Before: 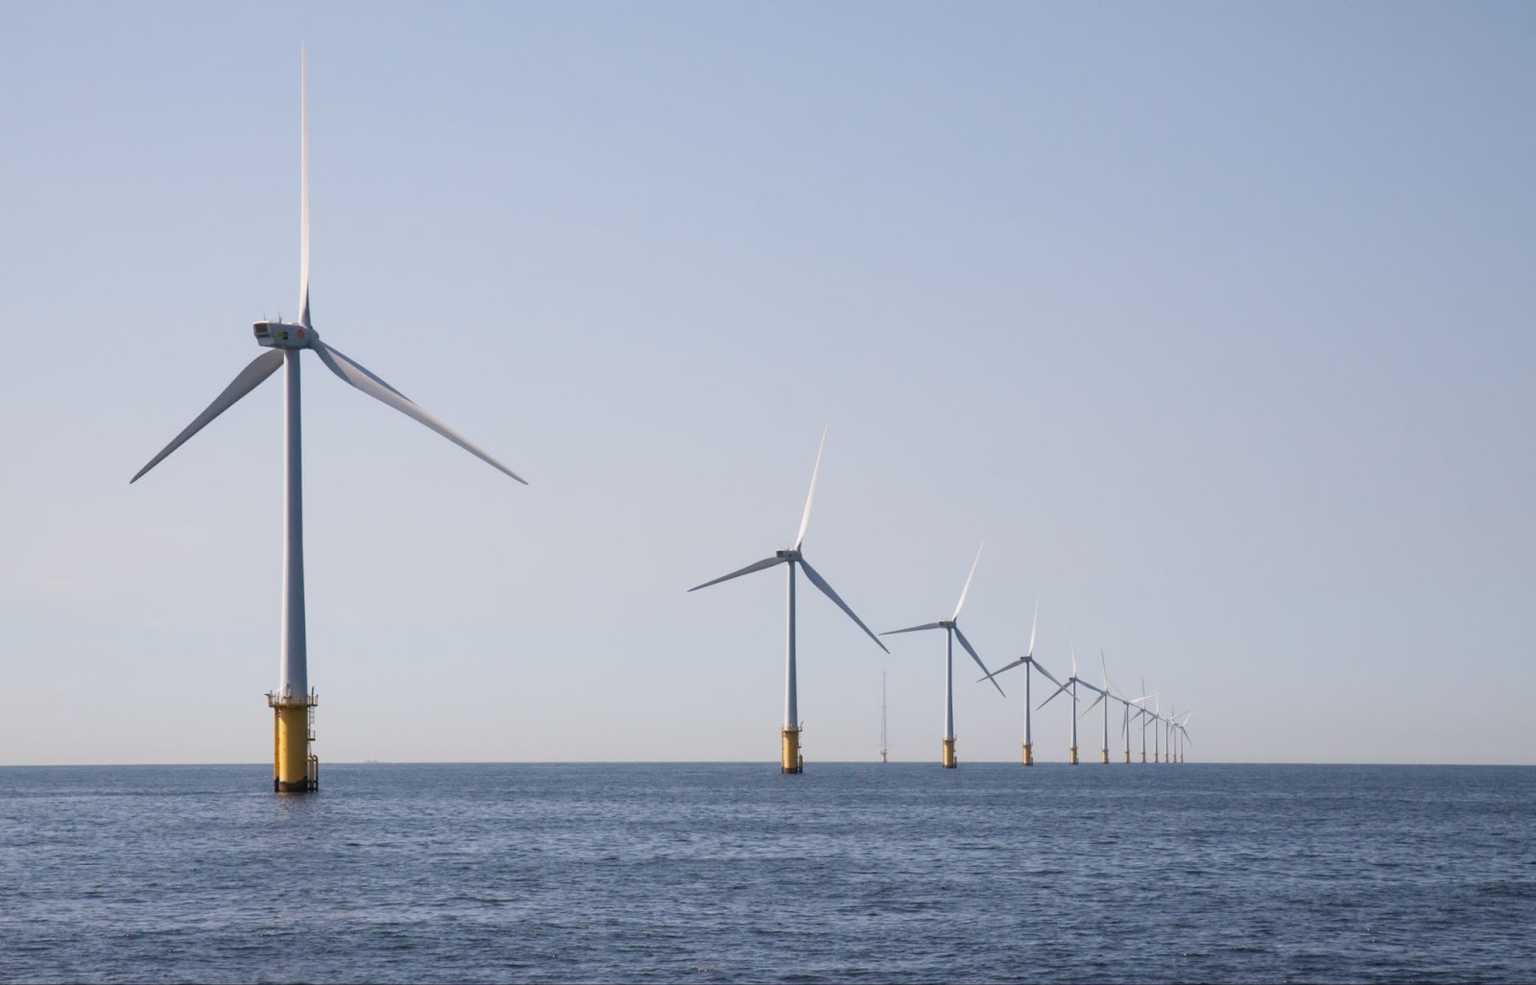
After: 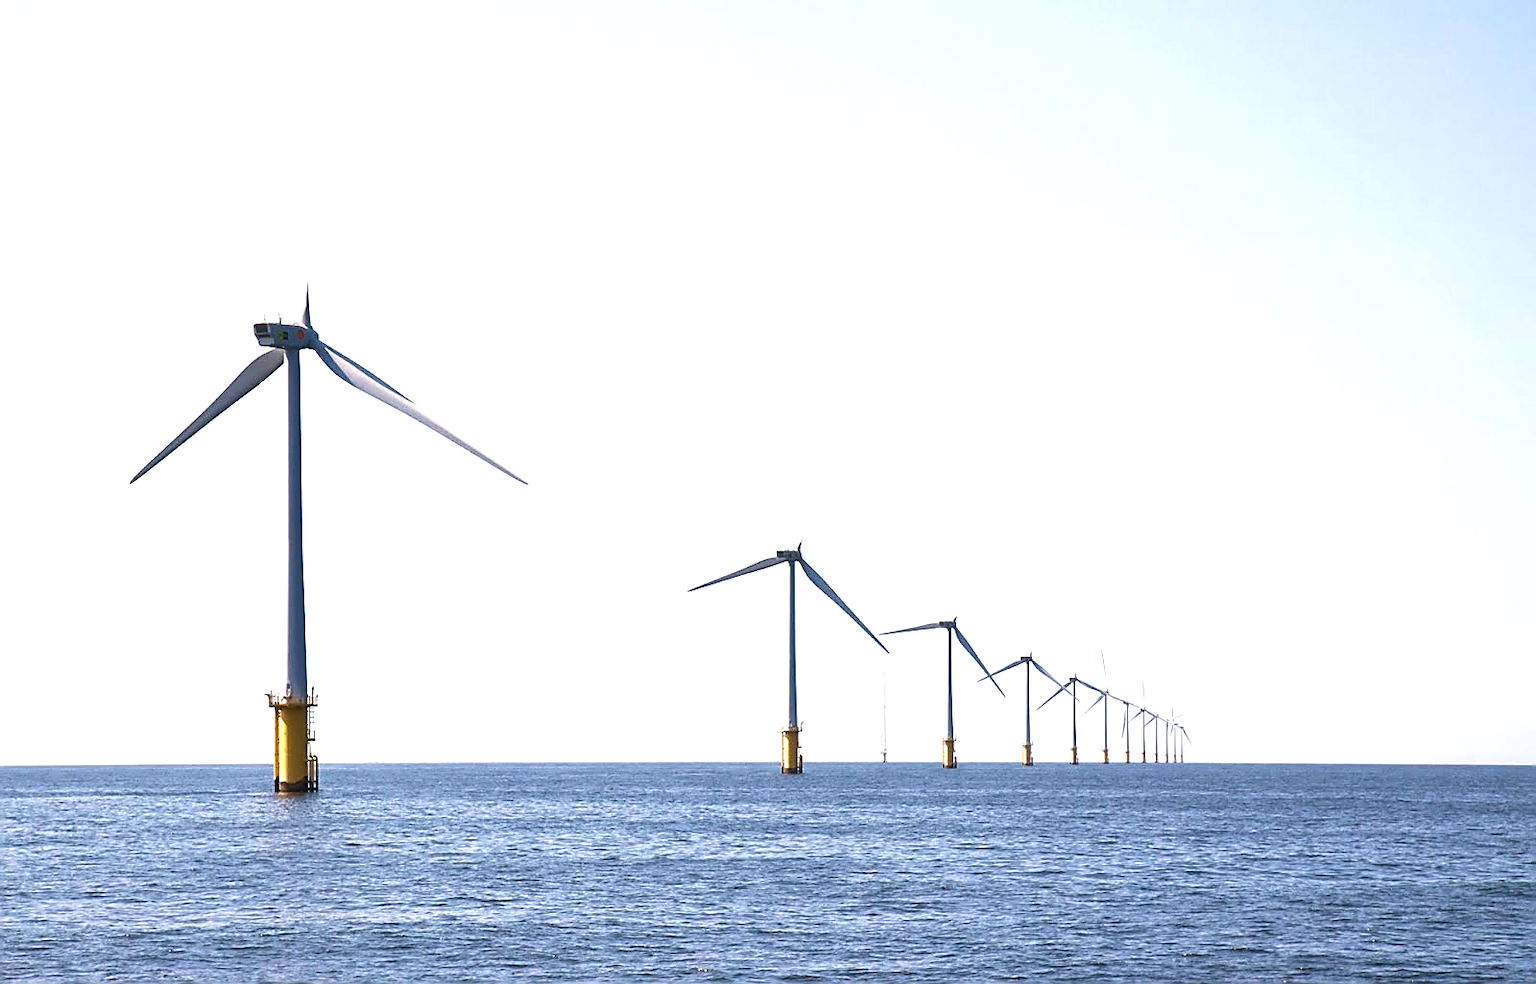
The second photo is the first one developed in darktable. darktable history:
velvia: on, module defaults
shadows and highlights: shadows 29.32, highlights -29.24, low approximation 0.01, soften with gaussian
sharpen: radius 1.424, amount 1.263, threshold 0.727
exposure: exposure 1.22 EV, compensate exposure bias true, compensate highlight preservation false
